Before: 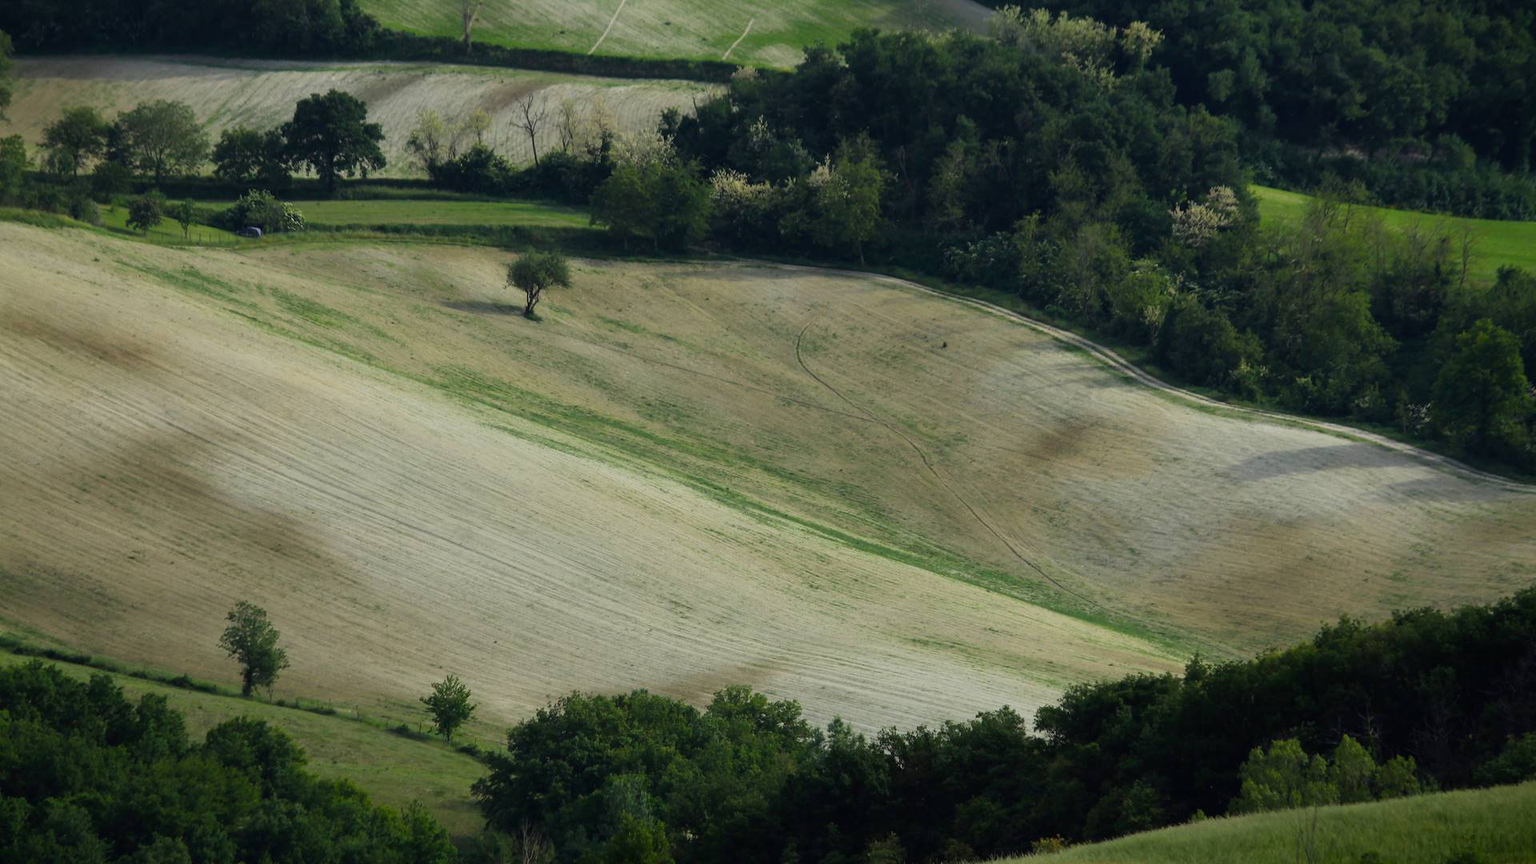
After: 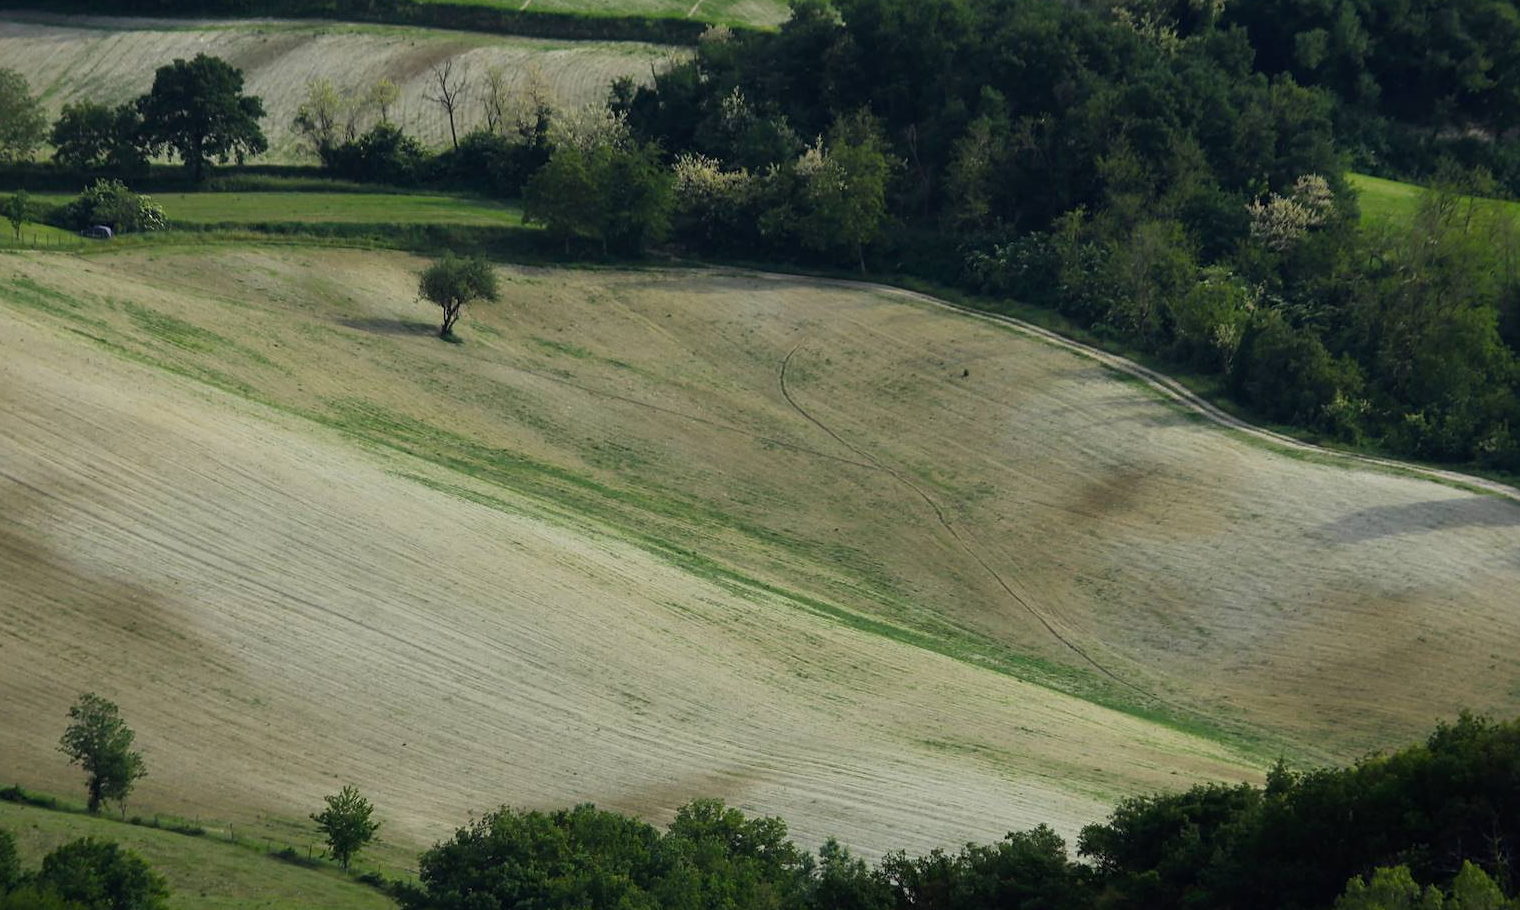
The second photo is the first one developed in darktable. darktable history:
crop: left 11.225%, top 5.381%, right 9.565%, bottom 10.314%
sharpen: amount 0.2
